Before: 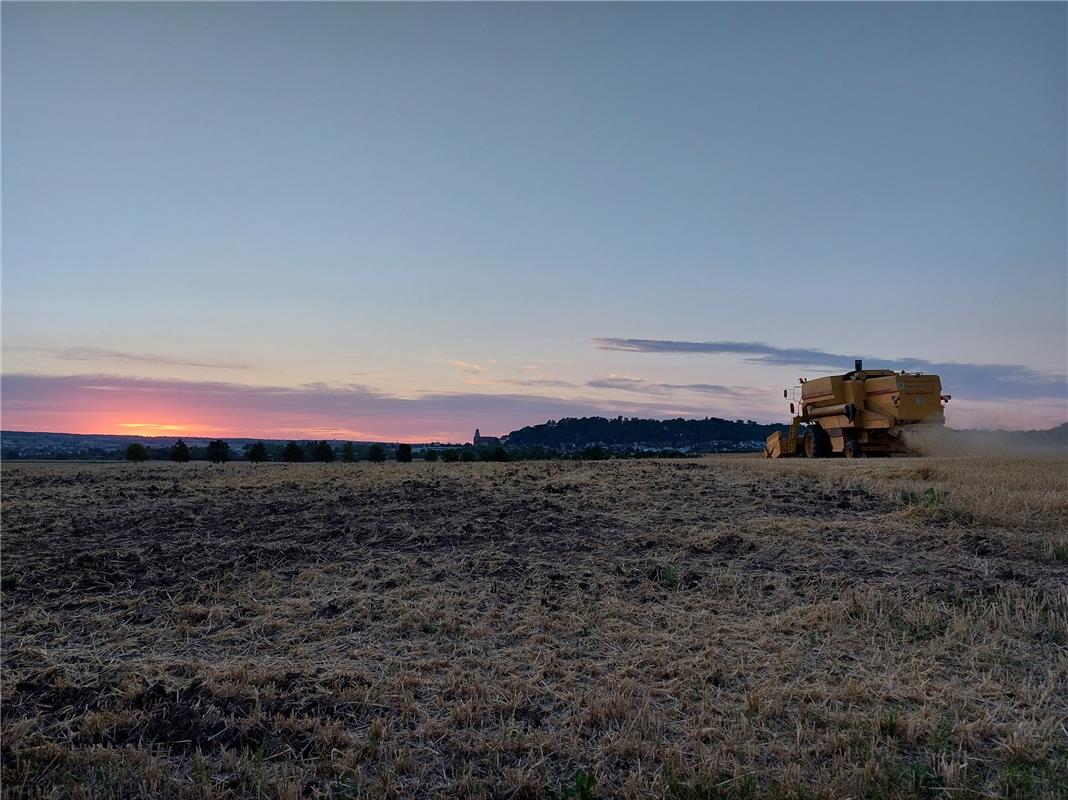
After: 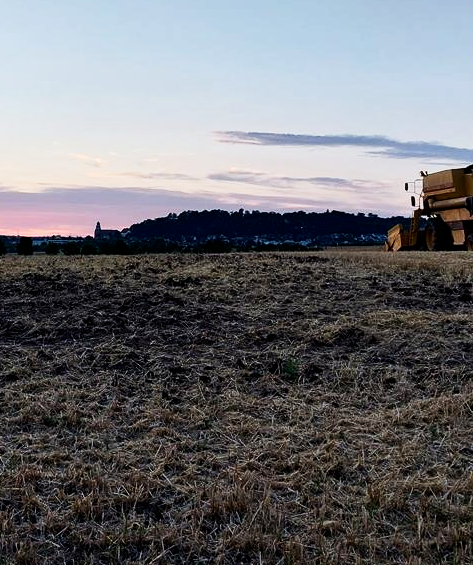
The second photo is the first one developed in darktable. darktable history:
crop: left 35.541%, top 25.985%, right 20.16%, bottom 3.351%
tone equalizer: -8 EV -0.74 EV, -7 EV -0.702 EV, -6 EV -0.632 EV, -5 EV -0.402 EV, -3 EV 0.366 EV, -2 EV 0.6 EV, -1 EV 0.69 EV, +0 EV 0.745 EV, edges refinement/feathering 500, mask exposure compensation -1.57 EV, preserve details no
base curve: curves: ch0 [(0, 0) (0.005, 0.002) (0.15, 0.3) (0.4, 0.7) (0.75, 0.95) (1, 1)], preserve colors none
exposure: exposure -0.443 EV, compensate highlight preservation false
